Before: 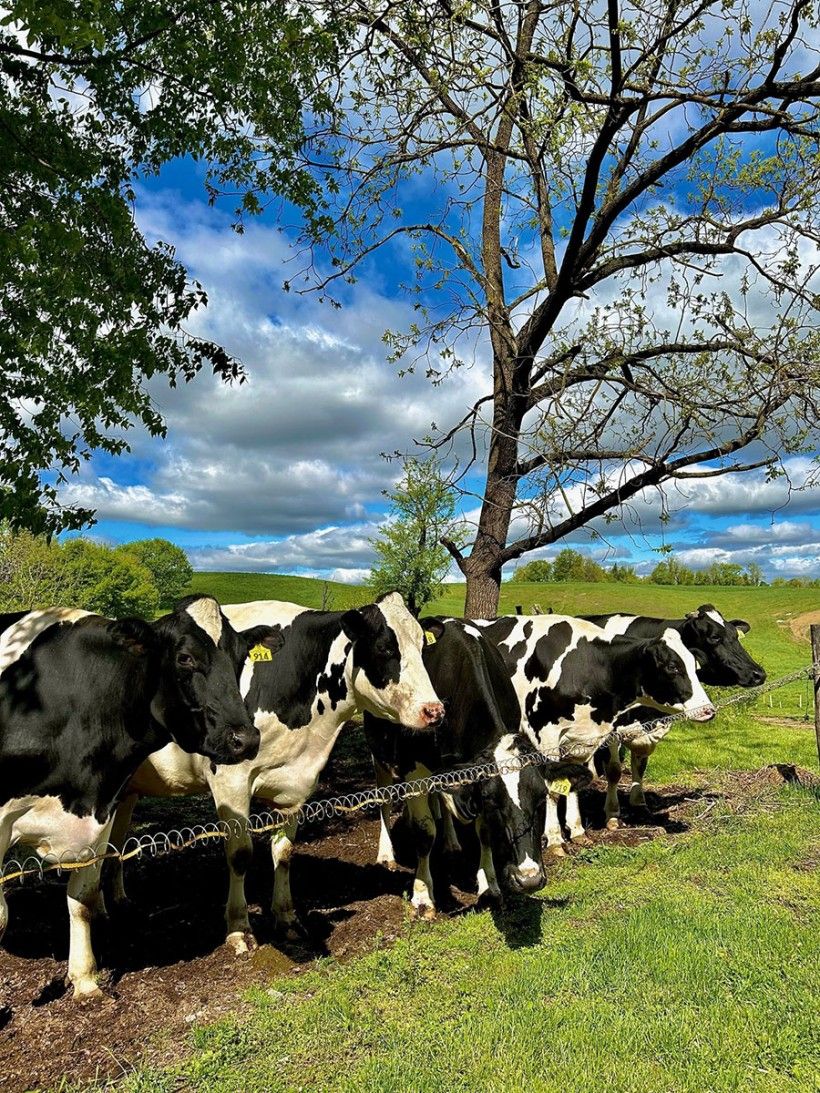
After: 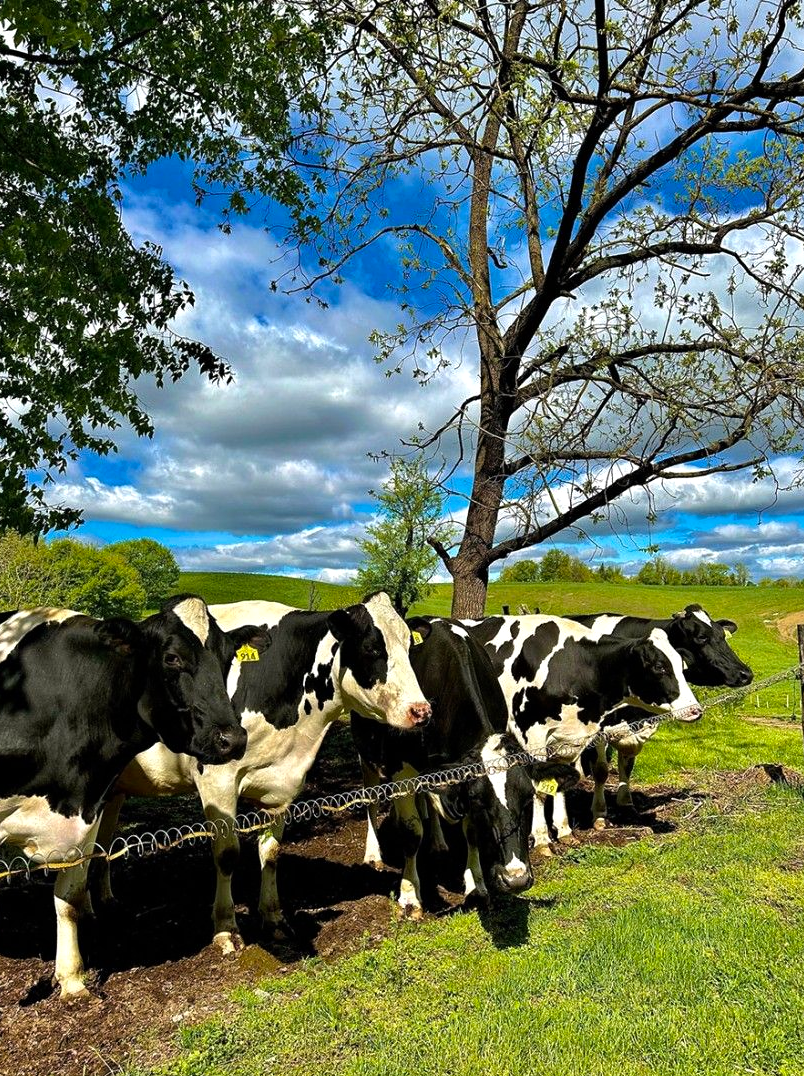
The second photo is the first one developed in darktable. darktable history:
color balance rgb: perceptual saturation grading › global saturation -0.068%, global vibrance 30.156%, contrast 9.772%
crop: left 1.634%, right 0.282%, bottom 1.472%
